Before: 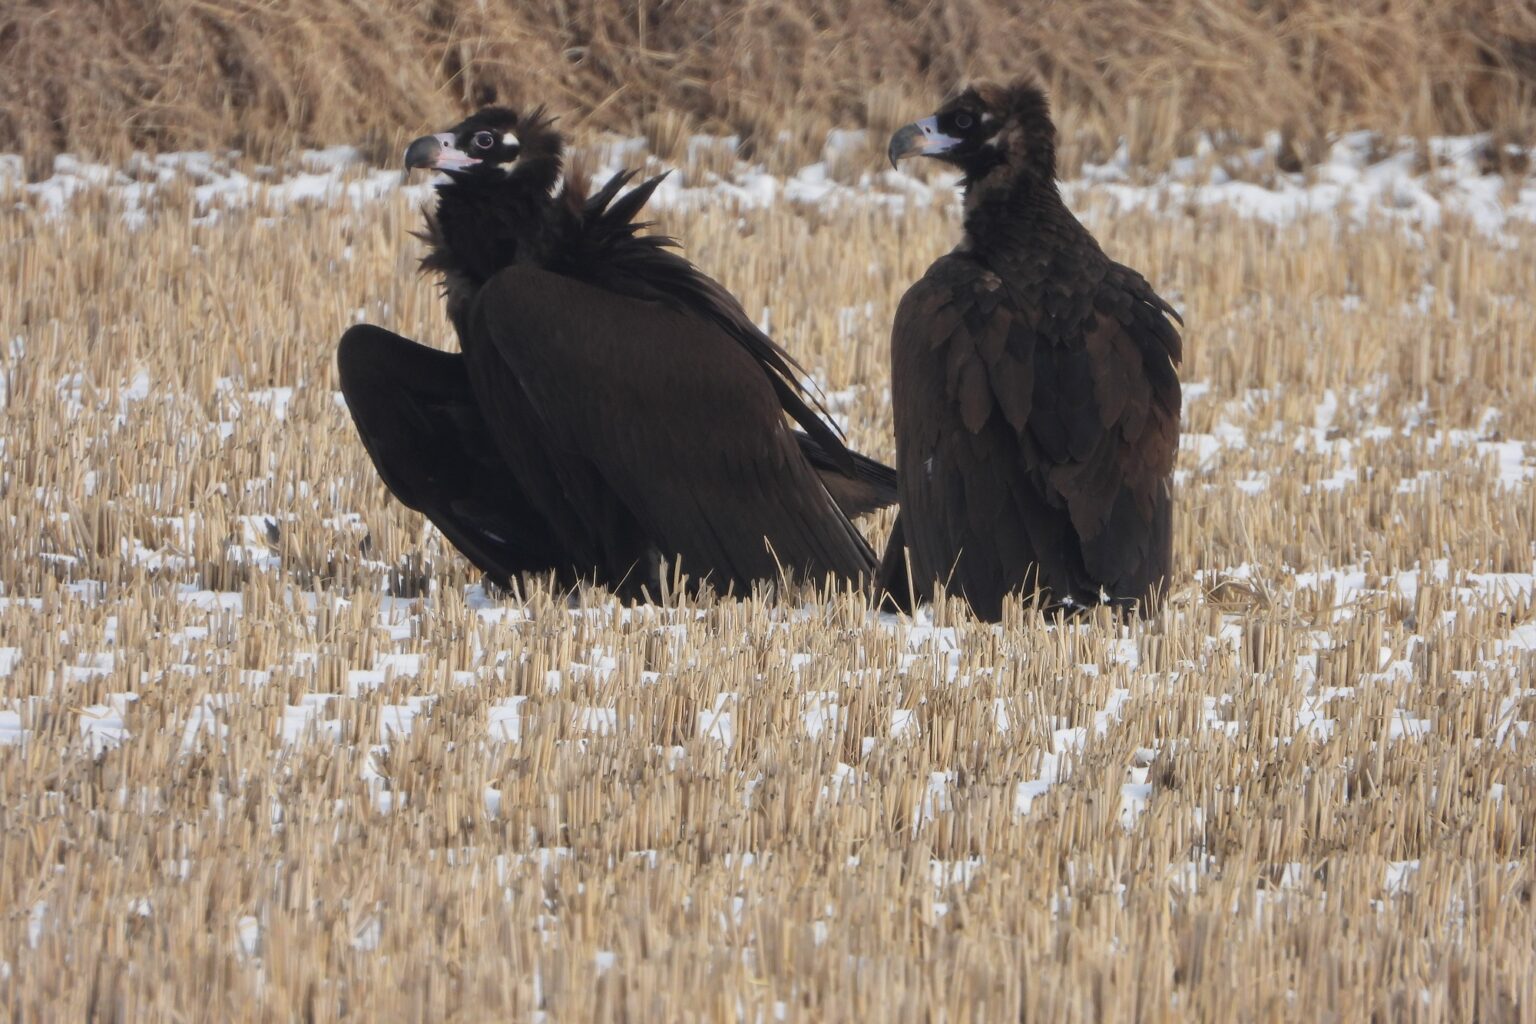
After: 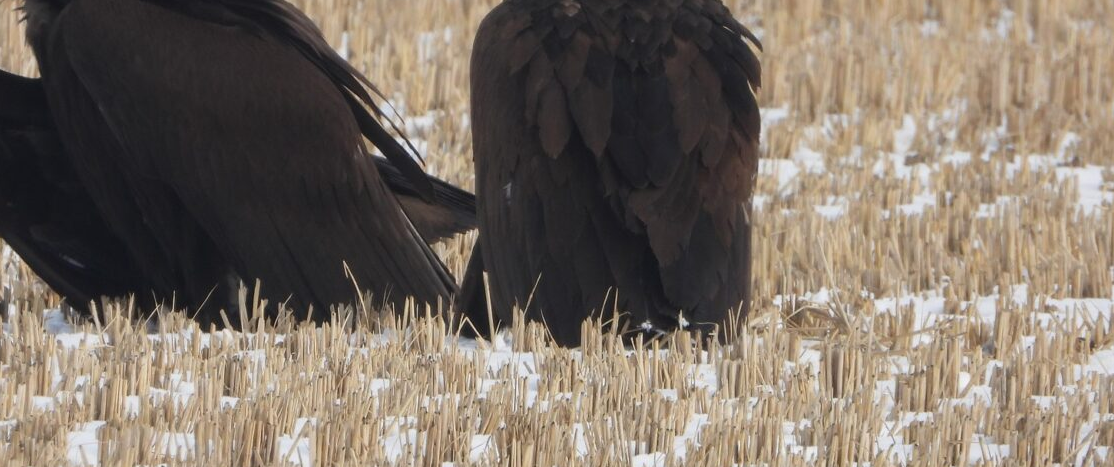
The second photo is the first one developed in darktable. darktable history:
crop and rotate: left 27.455%, top 26.942%, bottom 27.358%
